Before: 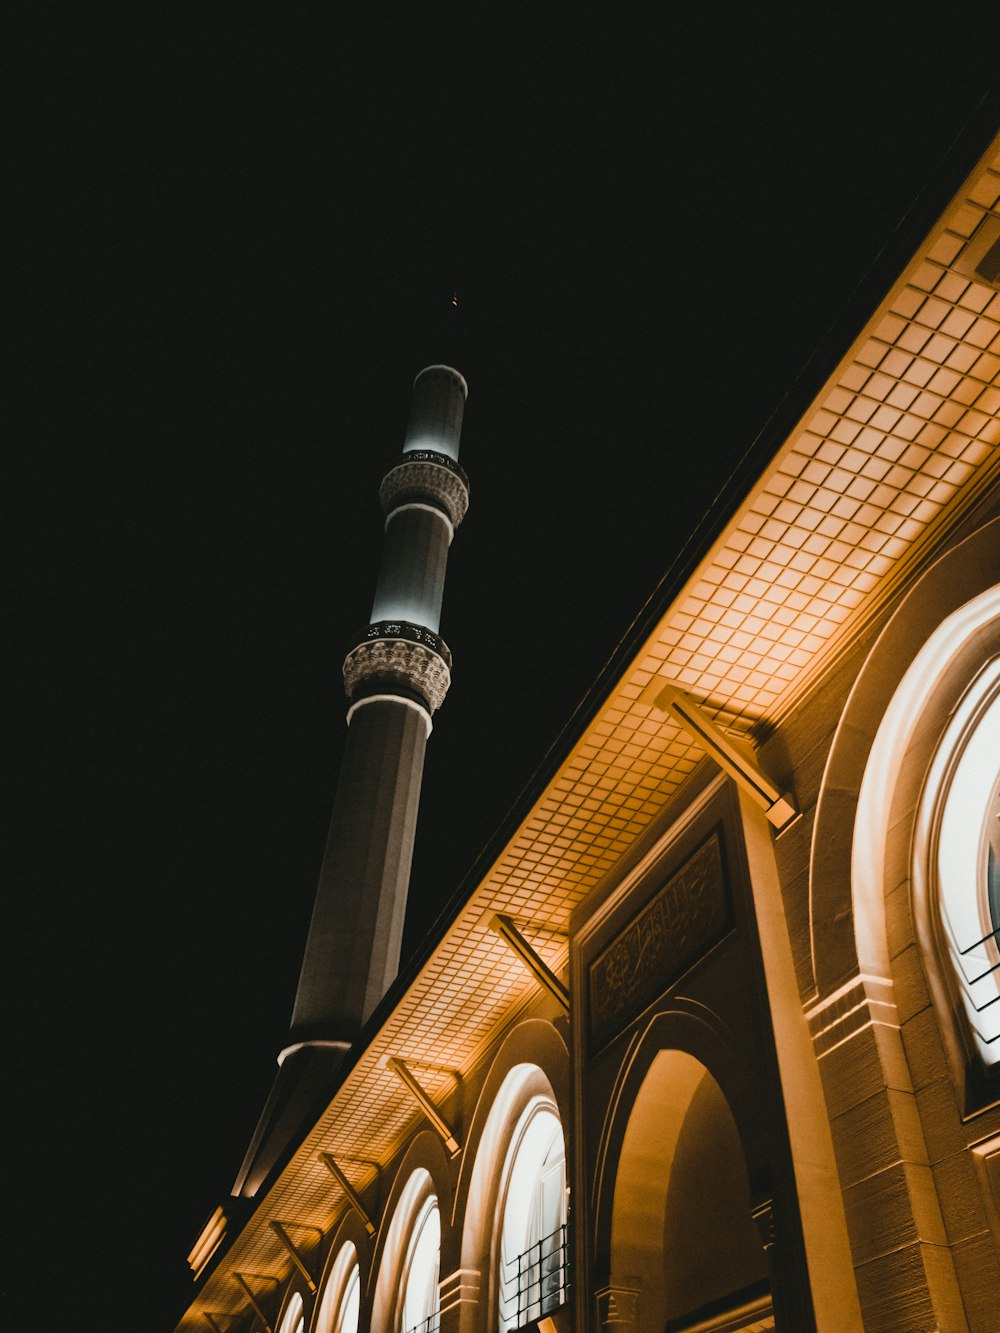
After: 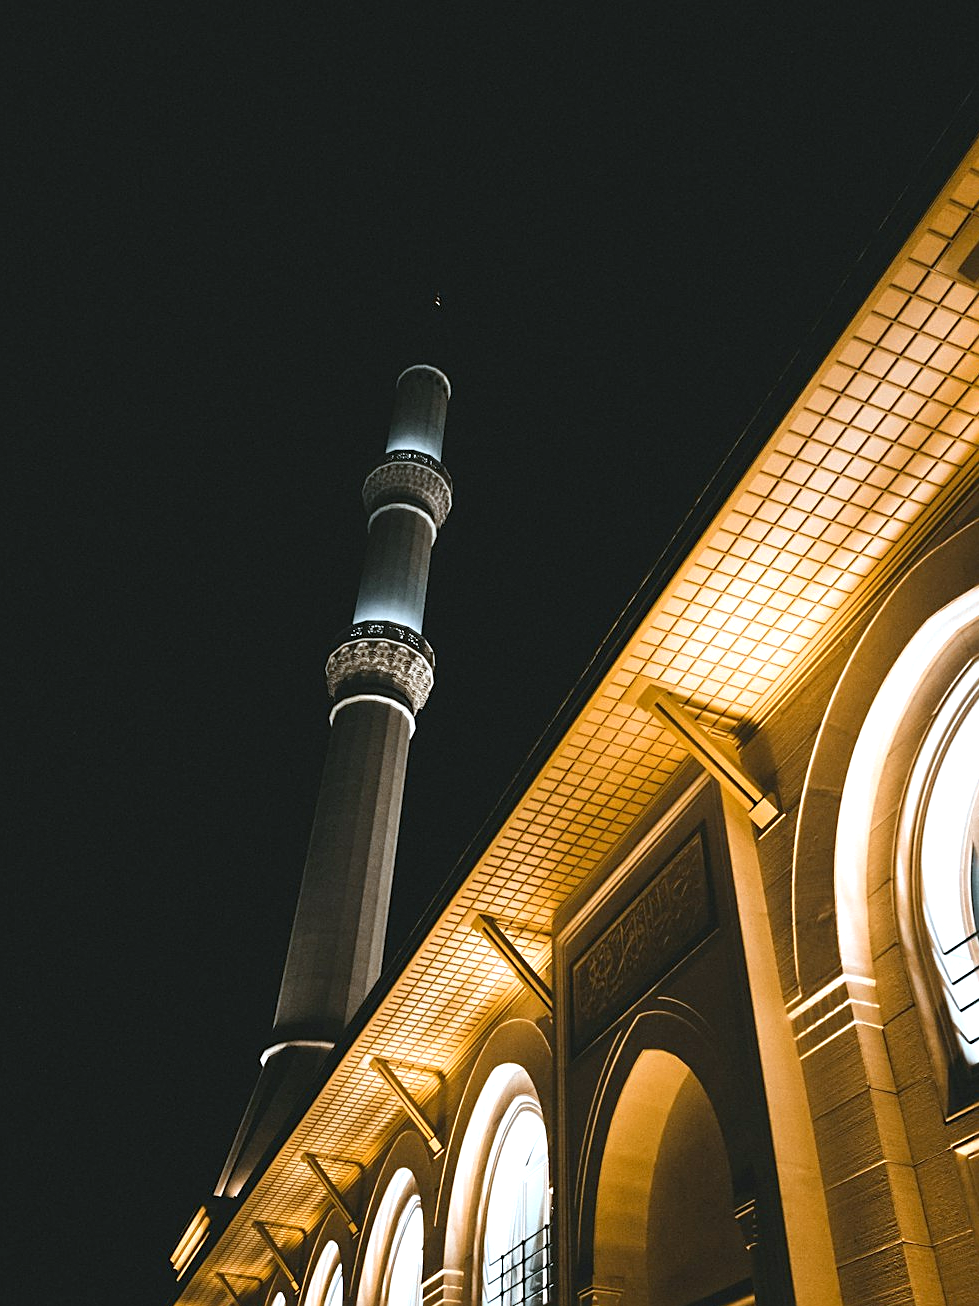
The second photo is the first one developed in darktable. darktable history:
crop: left 1.743%, right 0.268%, bottom 2.011%
white balance: red 0.924, blue 1.095
exposure: exposure 0.74 EV, compensate highlight preservation false
sharpen: on, module defaults
